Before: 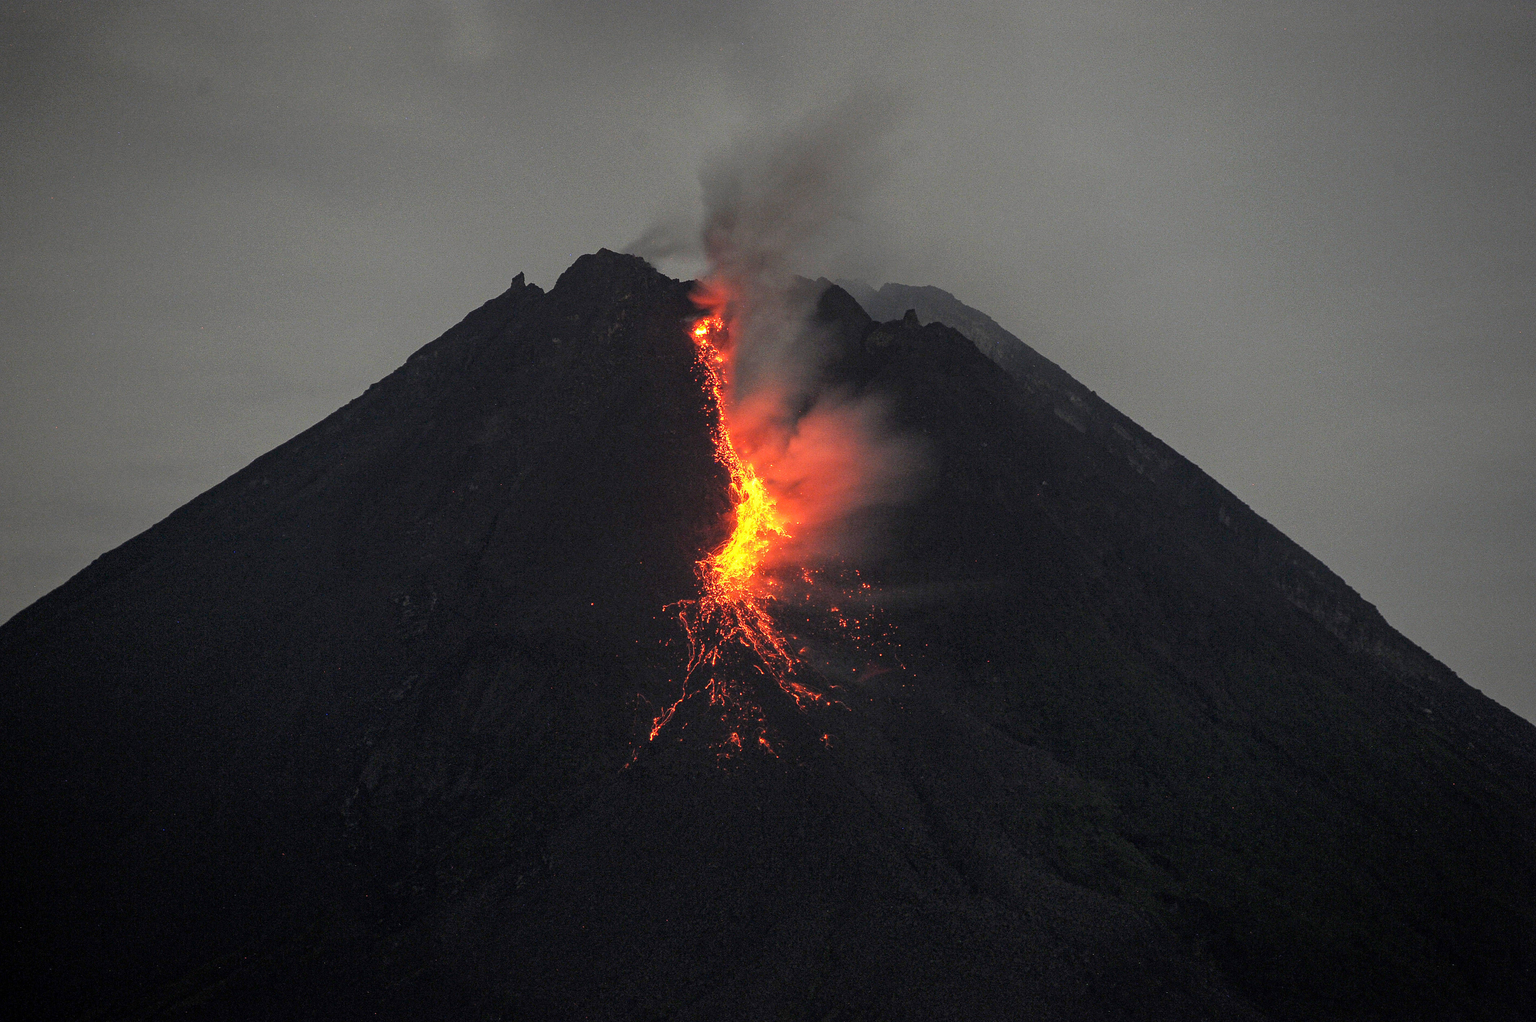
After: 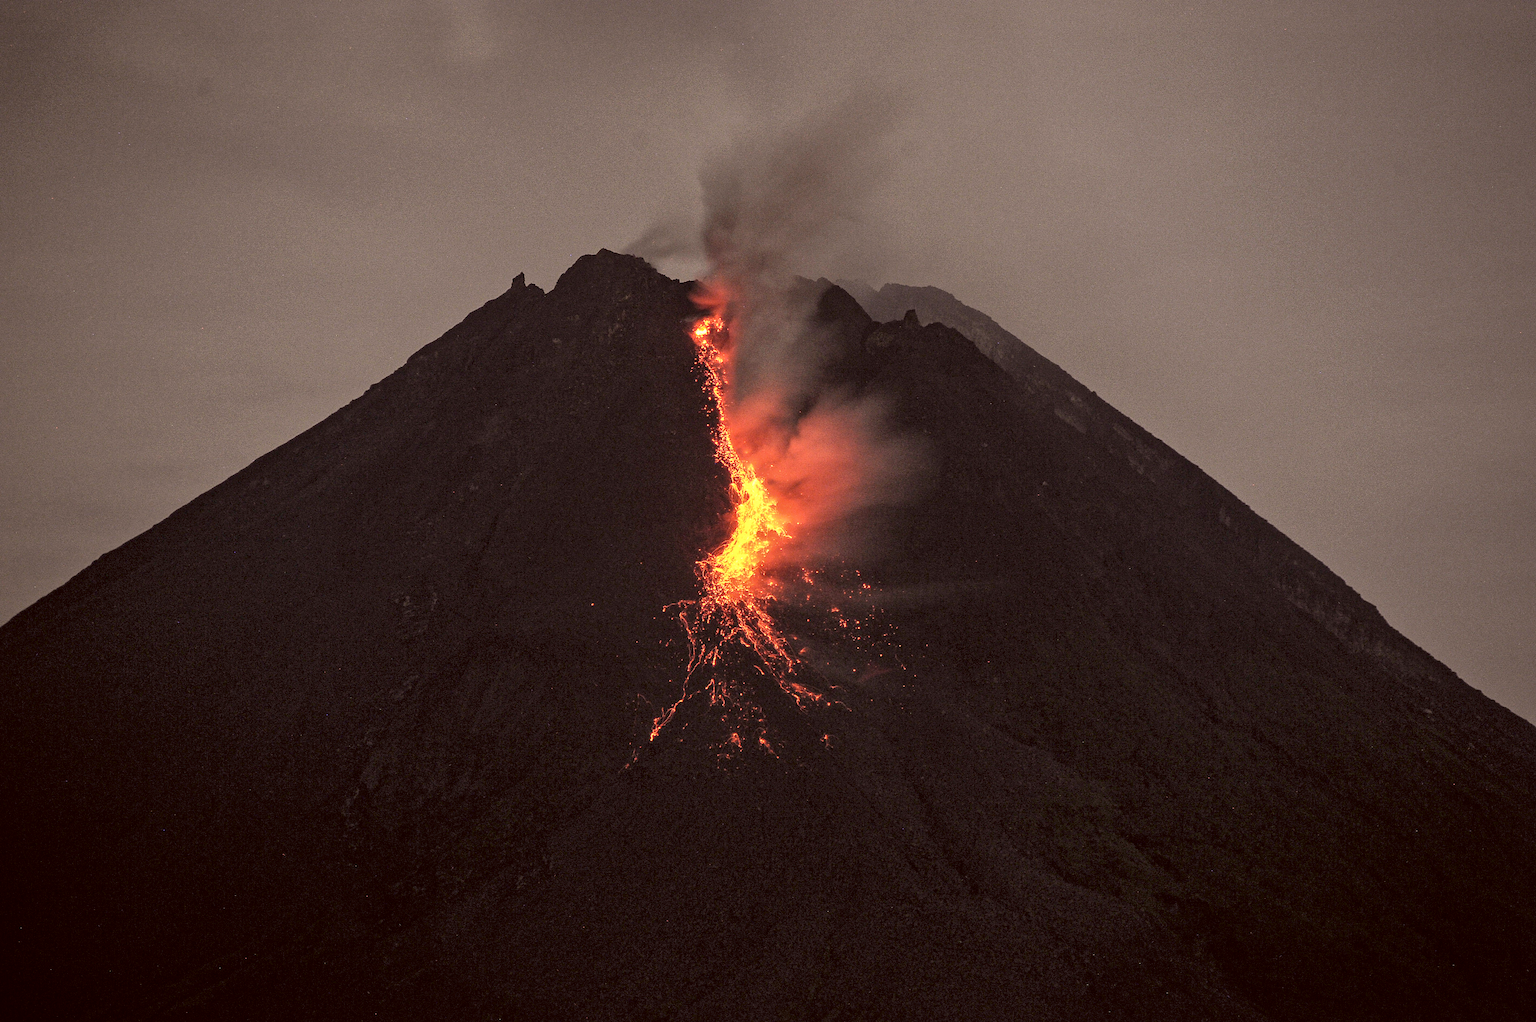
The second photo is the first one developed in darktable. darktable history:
local contrast: mode bilateral grid, contrast 20, coarseness 50, detail 130%, midtone range 0.2
color correction: highlights a* 10.21, highlights b* 9.79, shadows a* 8.61, shadows b* 7.88, saturation 0.8
